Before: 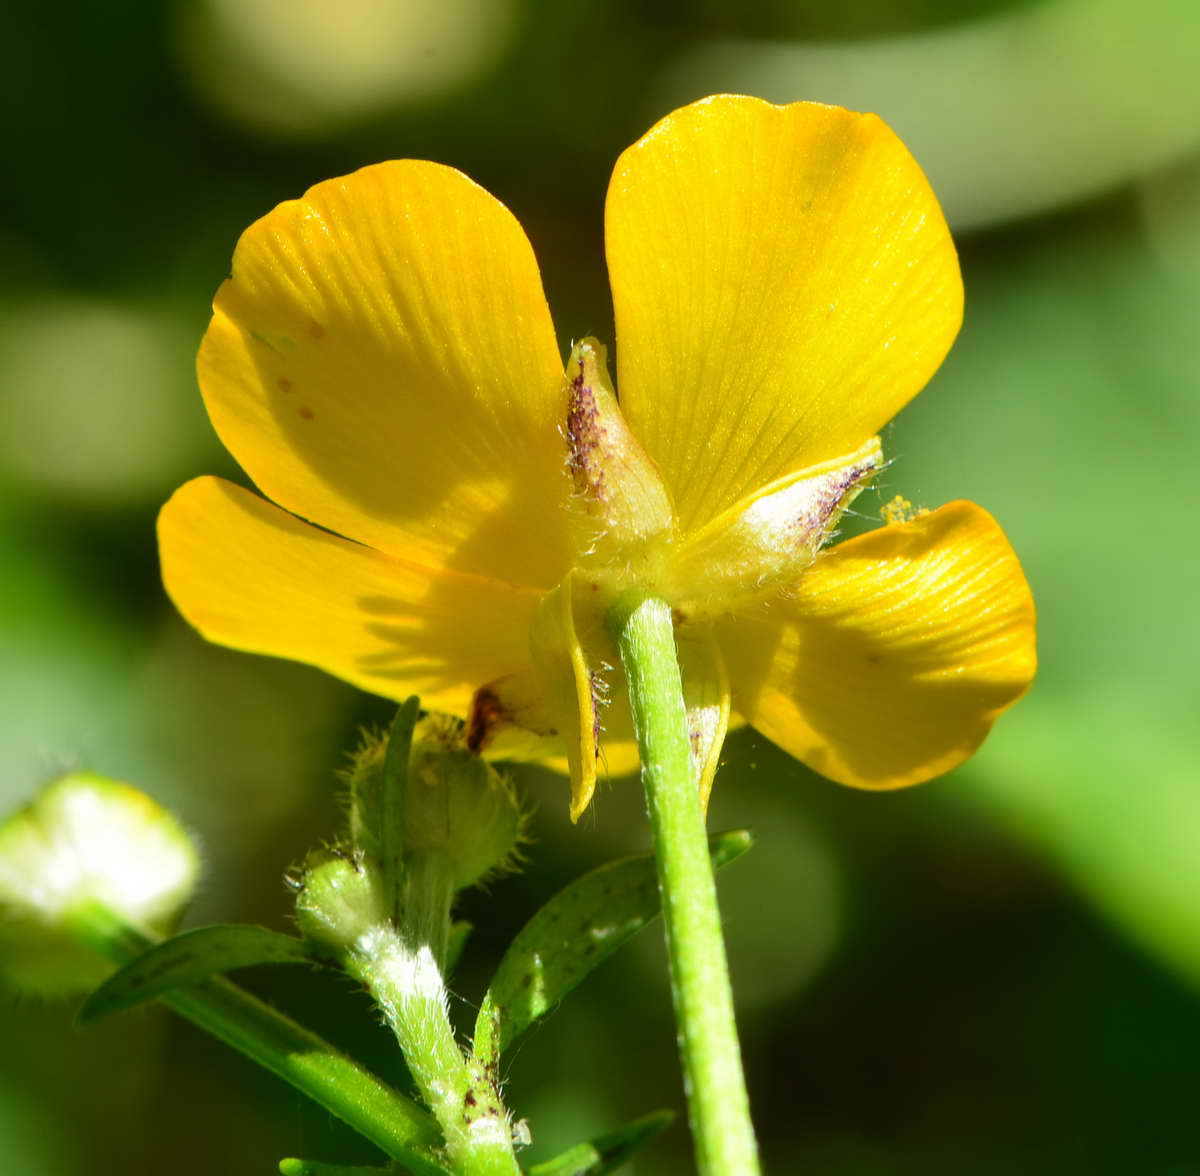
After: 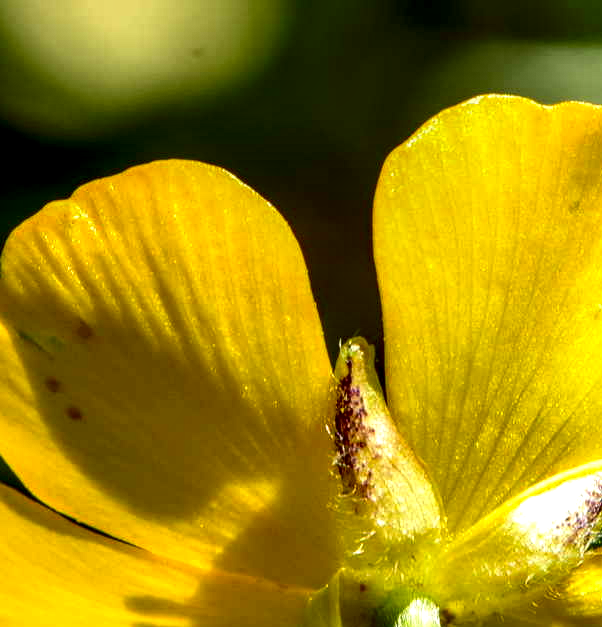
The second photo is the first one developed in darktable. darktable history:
crop: left 19.38%, right 30.401%, bottom 46.664%
local contrast: highlights 17%, detail 188%
exposure: exposure 0.084 EV, compensate highlight preservation false
contrast brightness saturation: contrast 0.068, brightness -0.147, saturation 0.11
